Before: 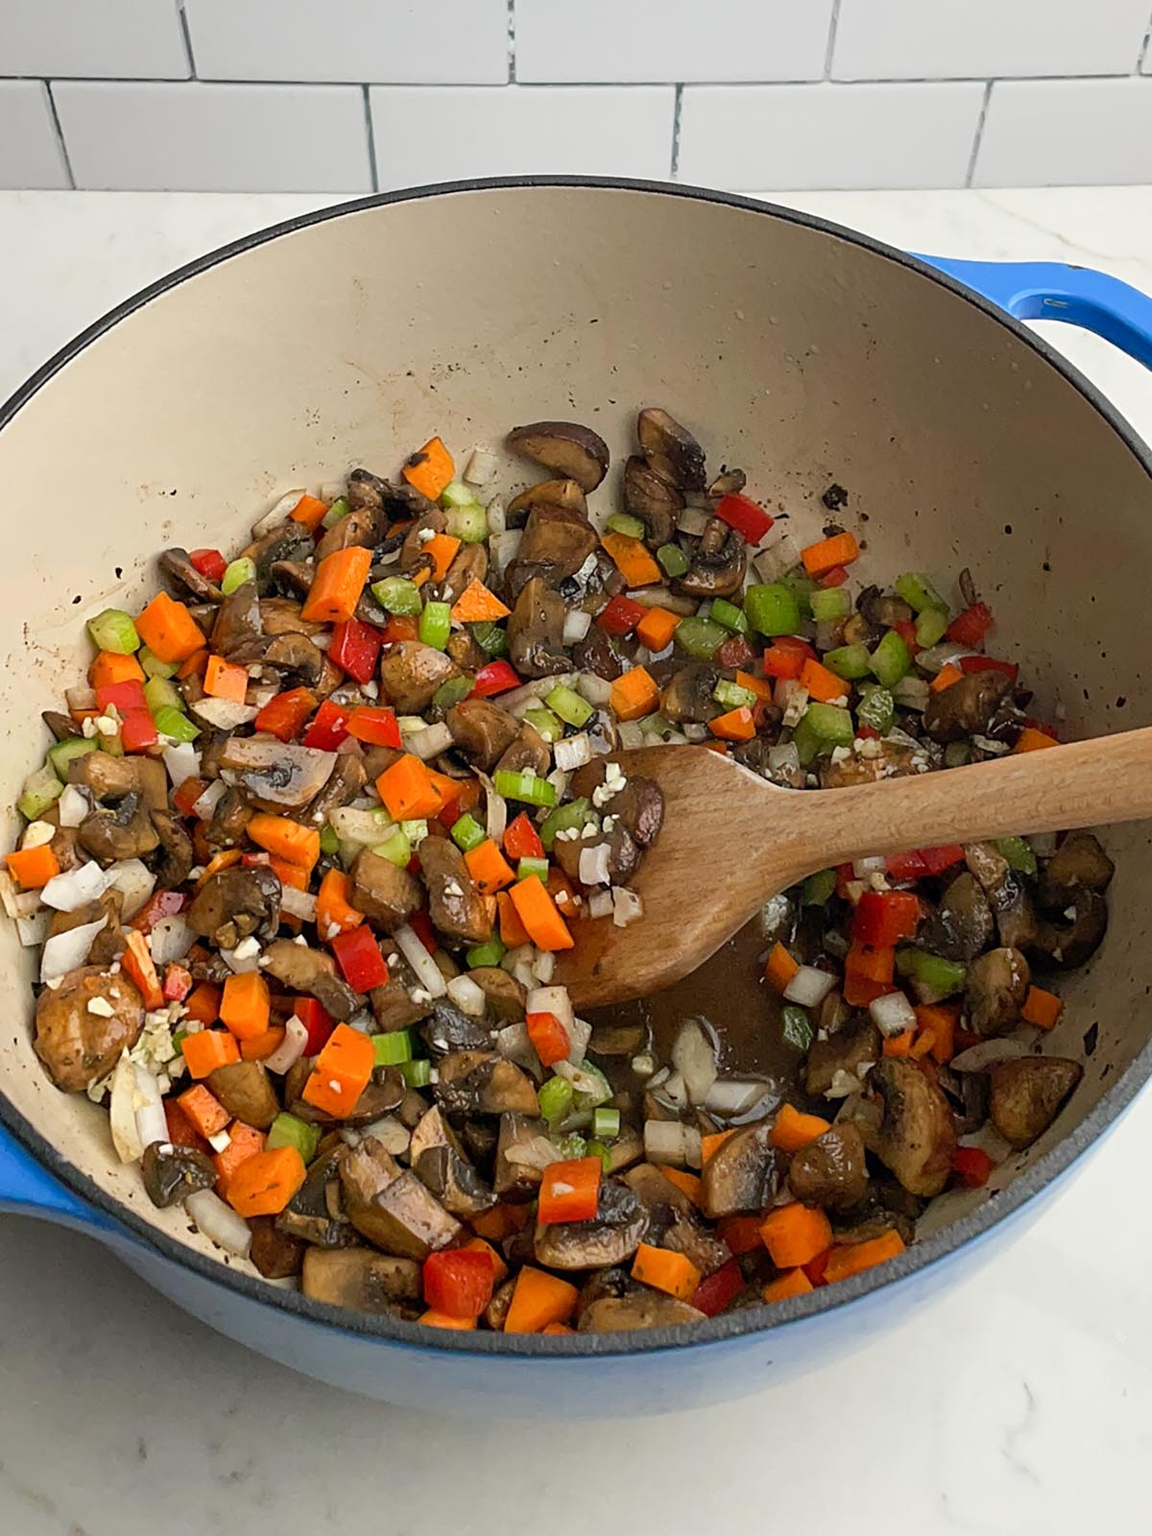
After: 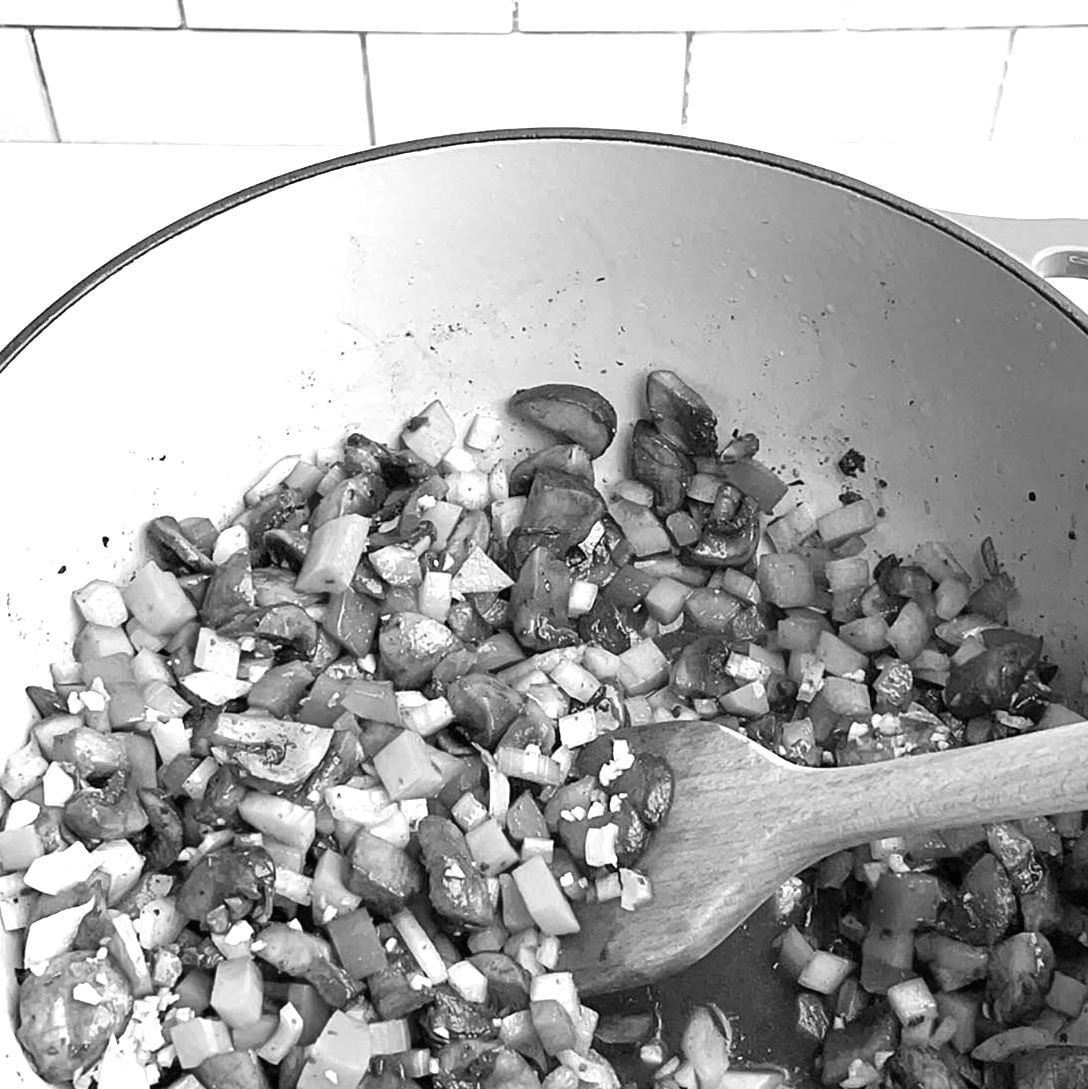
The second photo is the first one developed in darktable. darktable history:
crop: left 1.509%, top 3.452%, right 7.696%, bottom 28.452%
exposure: black level correction 0, exposure 1.1 EV, compensate exposure bias true, compensate highlight preservation false
color correction: highlights a* -20.17, highlights b* 20.27, shadows a* 20.03, shadows b* -20.46, saturation 0.43
monochrome: a 1.94, b -0.638
